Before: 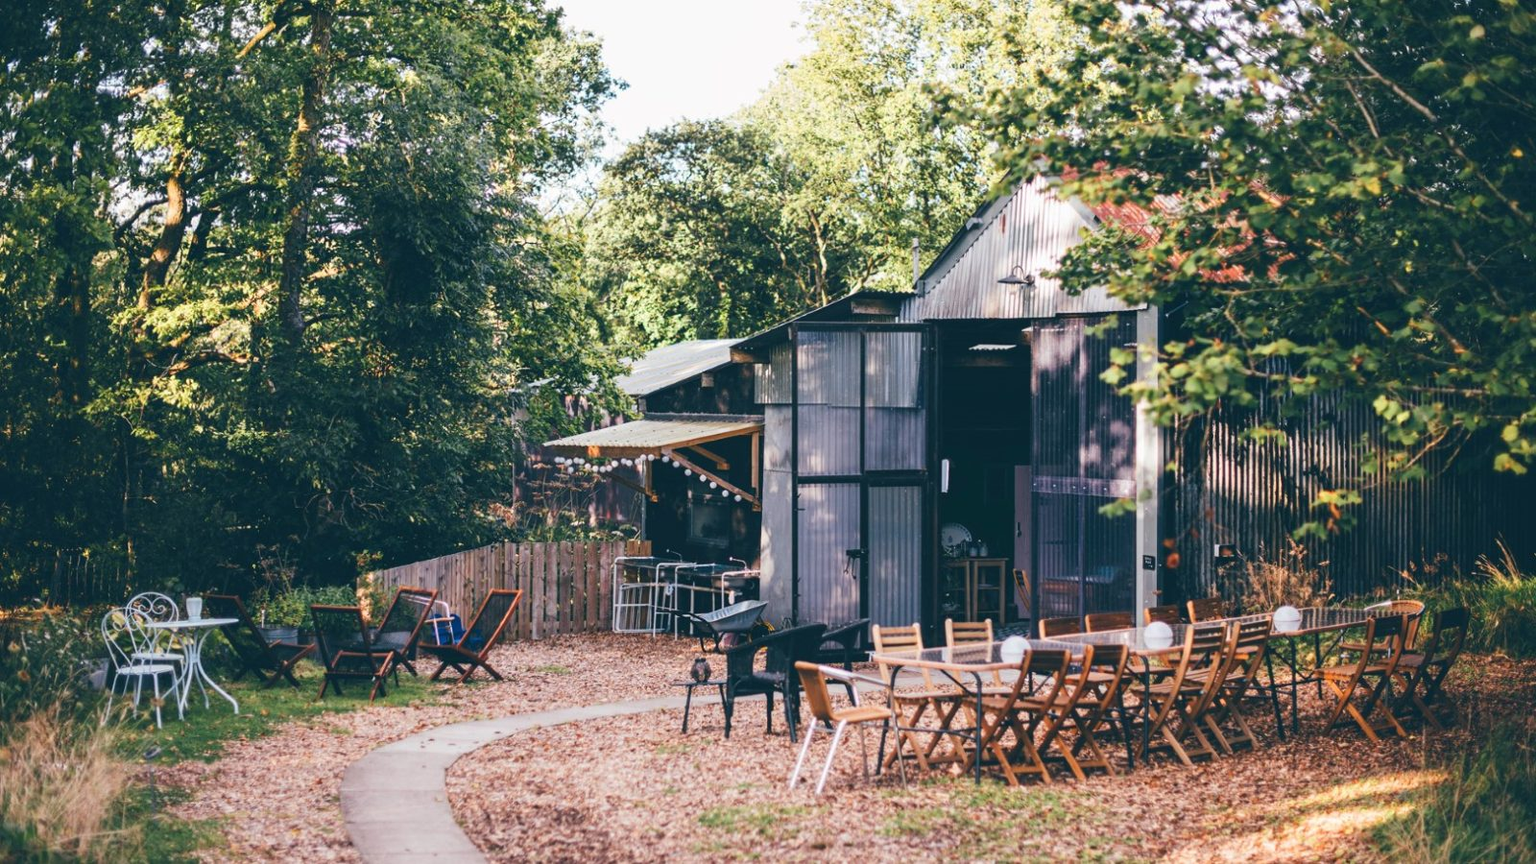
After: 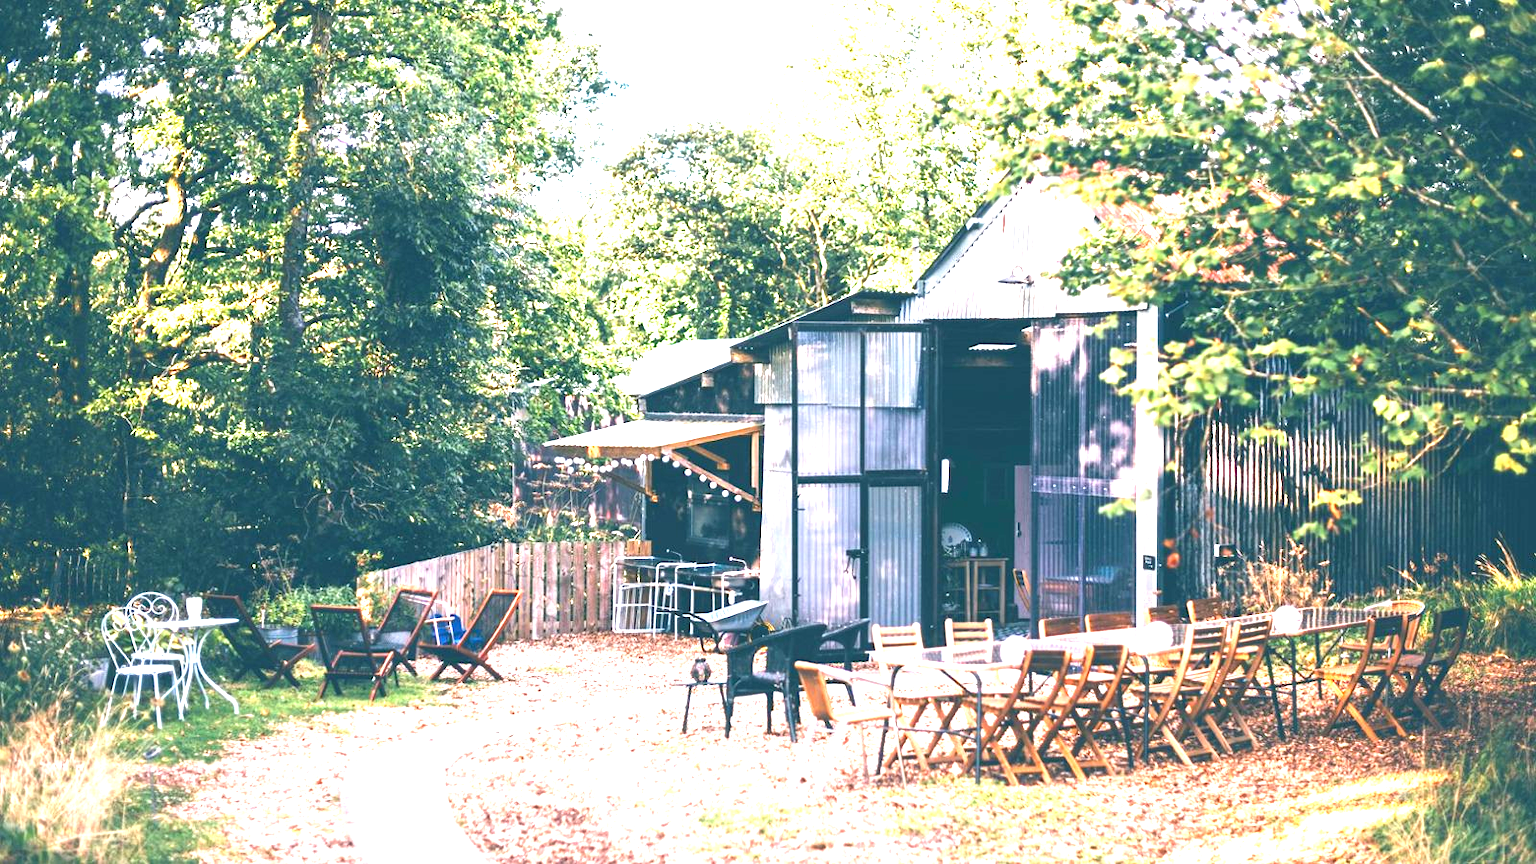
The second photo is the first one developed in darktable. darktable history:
tone equalizer: on, module defaults
exposure: black level correction 0, exposure 1.9 EV, compensate highlight preservation false
